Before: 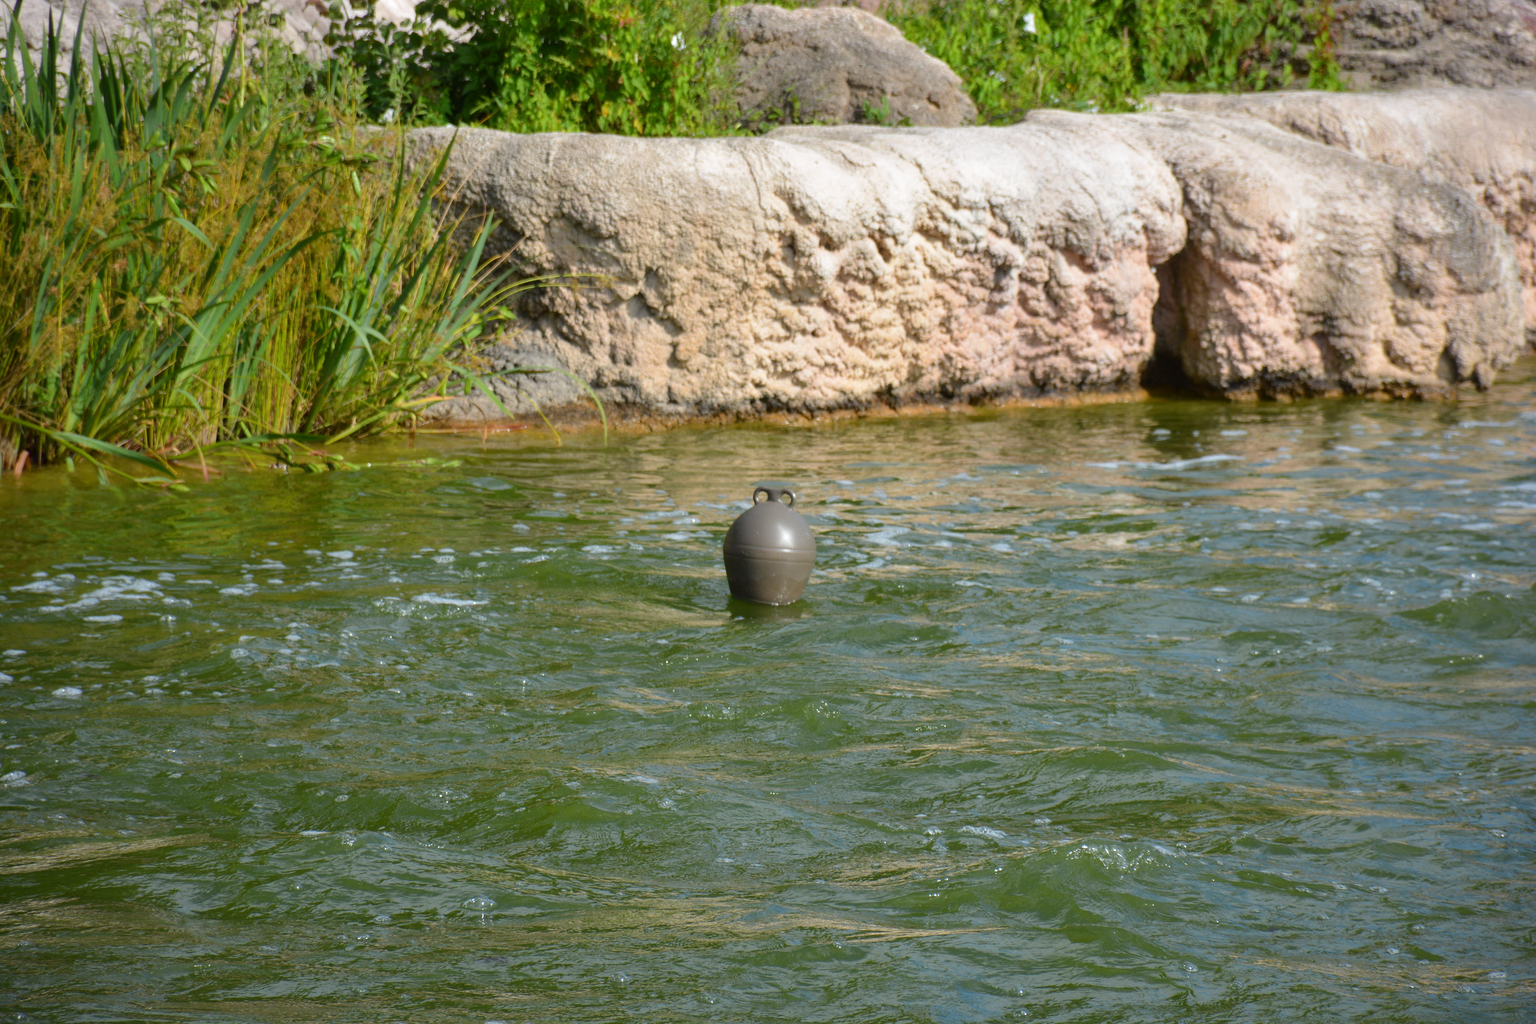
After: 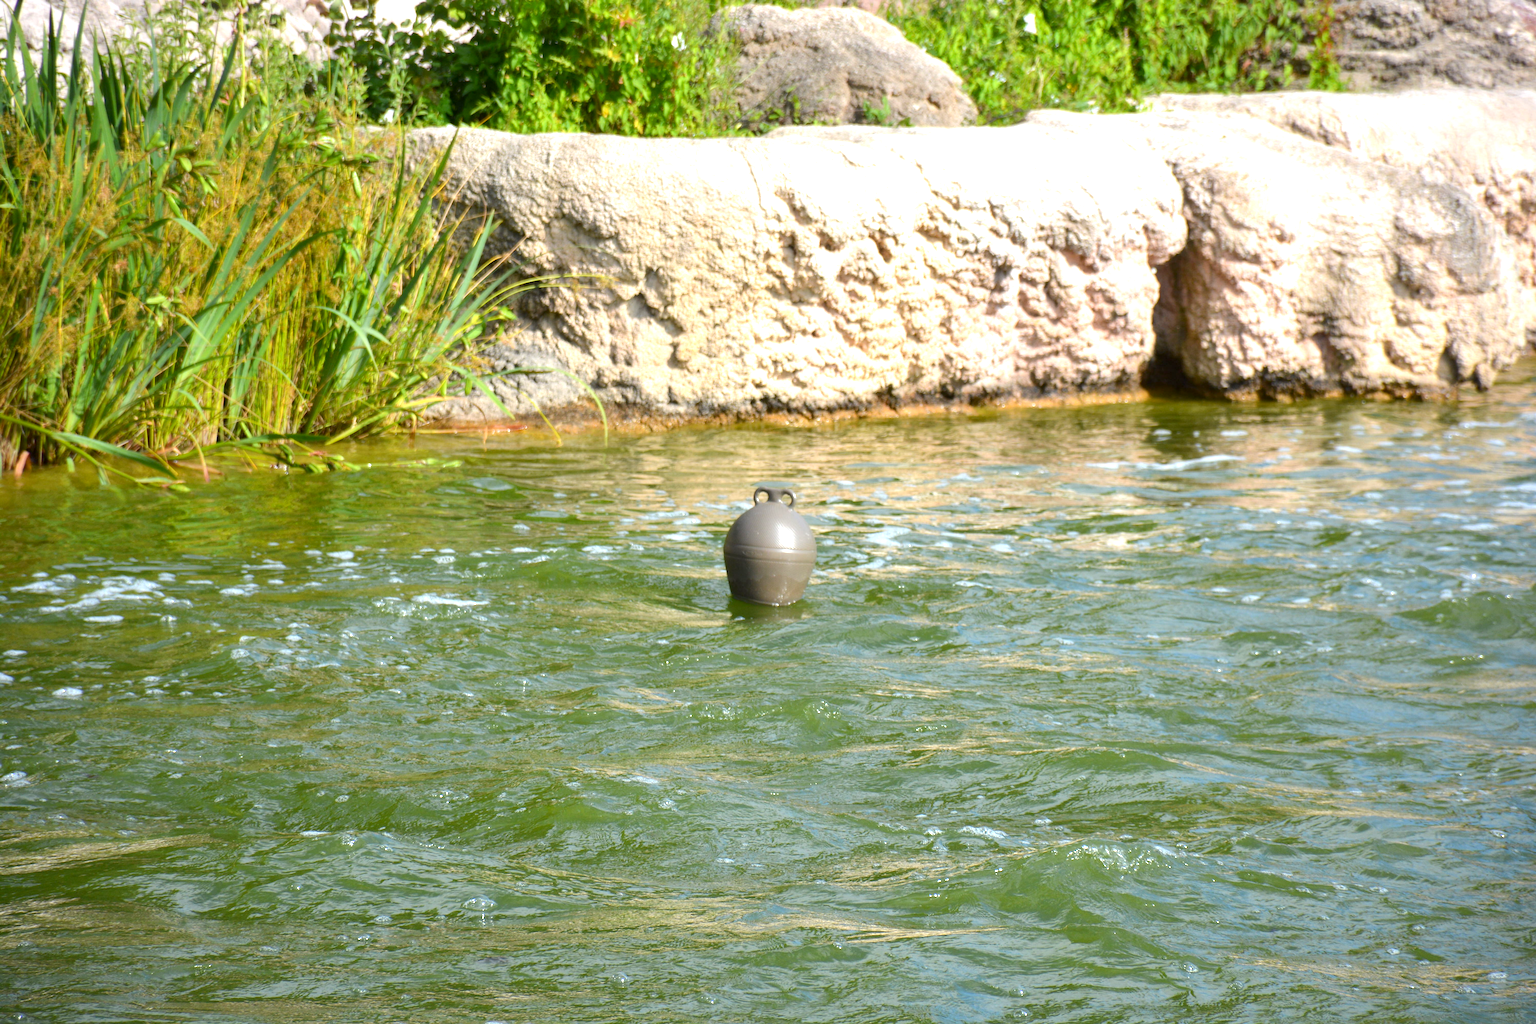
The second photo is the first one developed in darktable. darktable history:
exposure: black level correction 0.002, exposure 1 EV, compensate exposure bias true, compensate highlight preservation false
